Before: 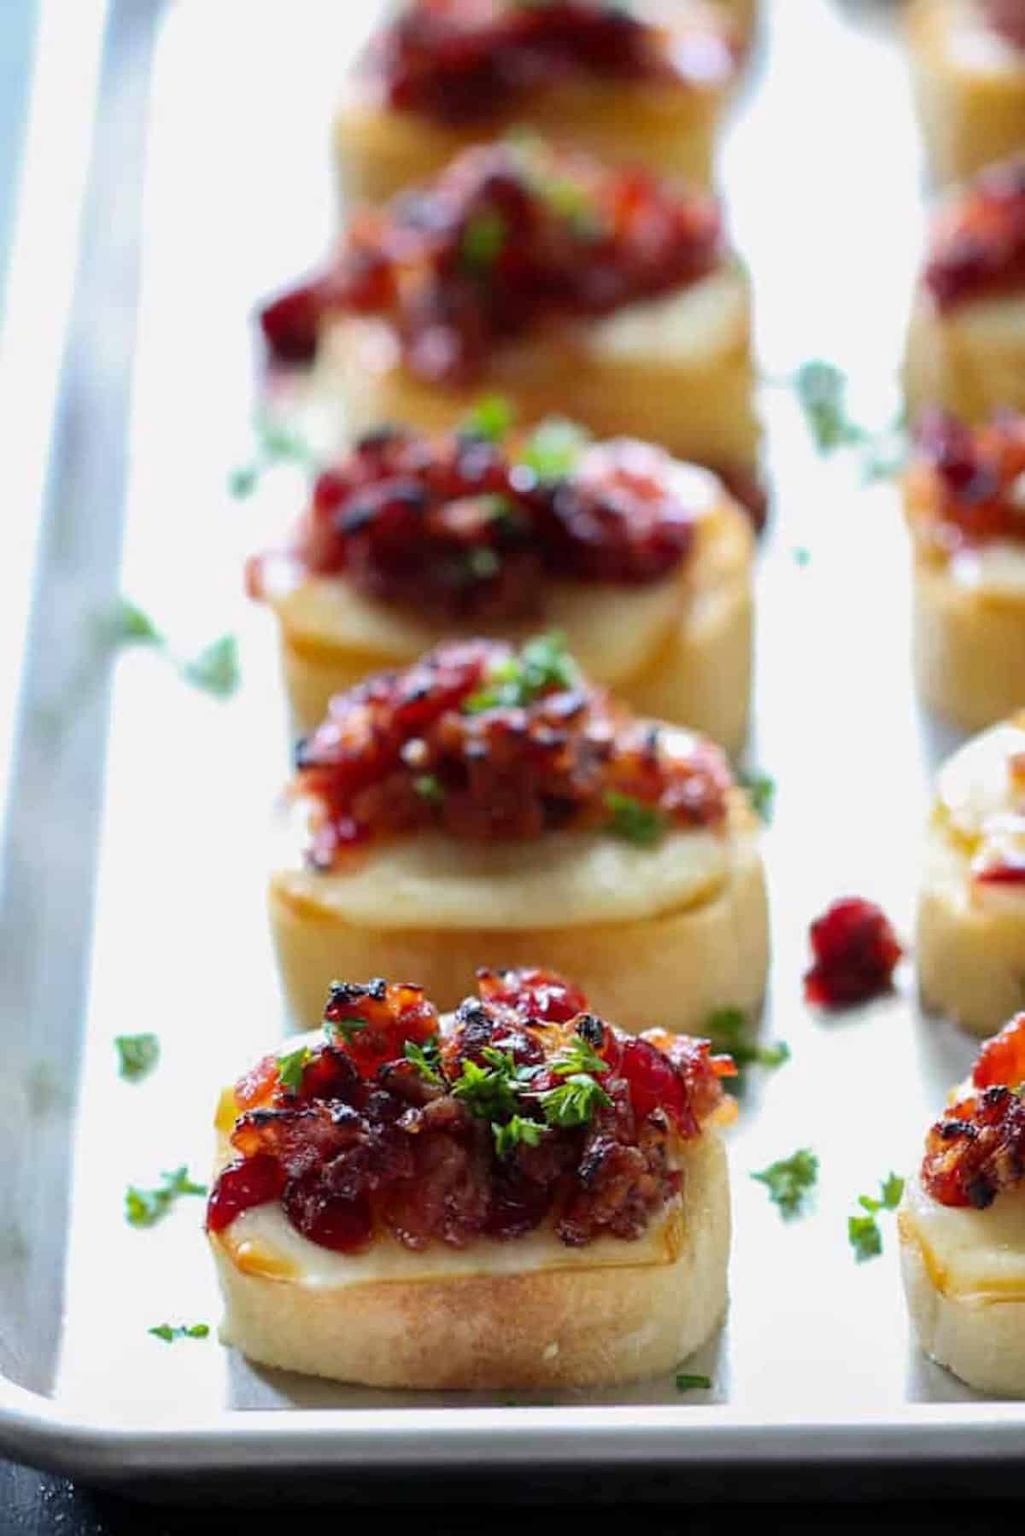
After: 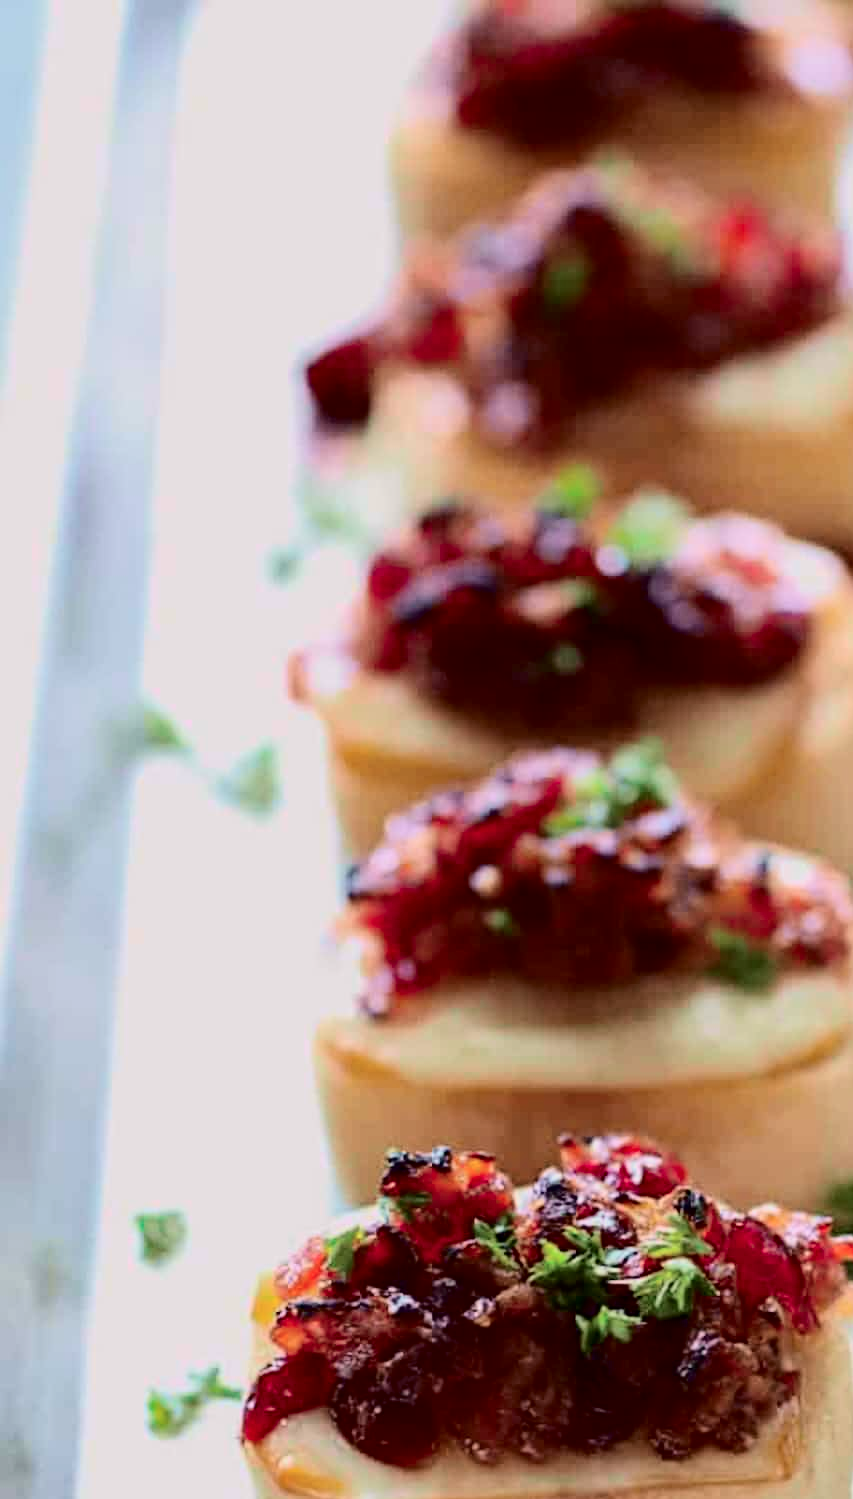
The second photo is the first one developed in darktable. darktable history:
crop: right 28.885%, bottom 16.626%
haze removal: compatibility mode true, adaptive false
tone curve: curves: ch0 [(0, 0) (0.049, 0.01) (0.154, 0.081) (0.491, 0.519) (0.748, 0.765) (1, 0.919)]; ch1 [(0, 0) (0.172, 0.123) (0.317, 0.272) (0.401, 0.422) (0.489, 0.496) (0.531, 0.557) (0.615, 0.612) (0.741, 0.783) (1, 1)]; ch2 [(0, 0) (0.411, 0.424) (0.483, 0.478) (0.544, 0.56) (0.686, 0.638) (1, 1)], color space Lab, independent channels, preserve colors none
